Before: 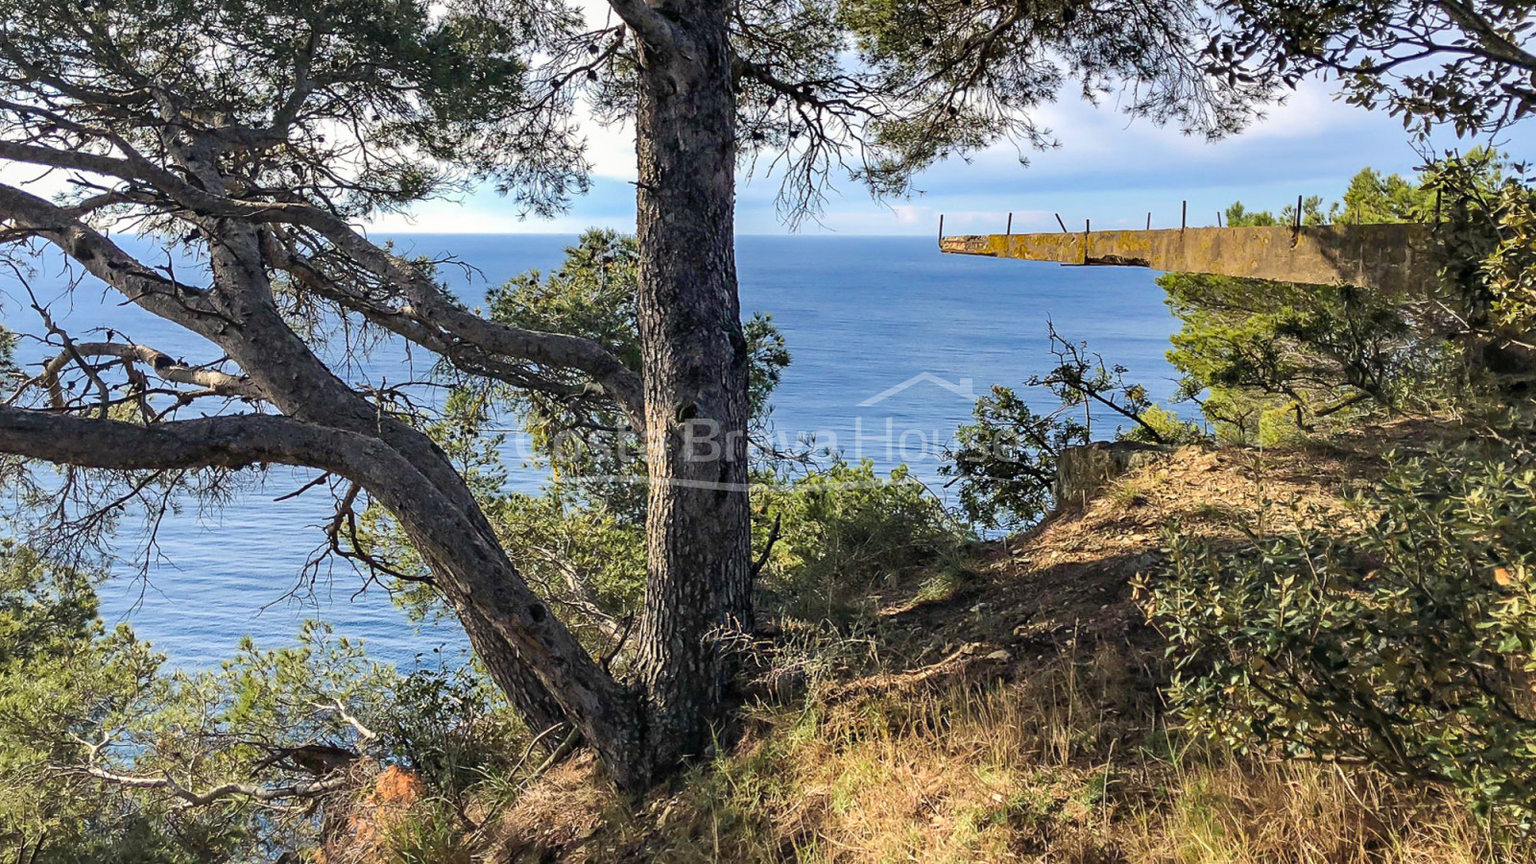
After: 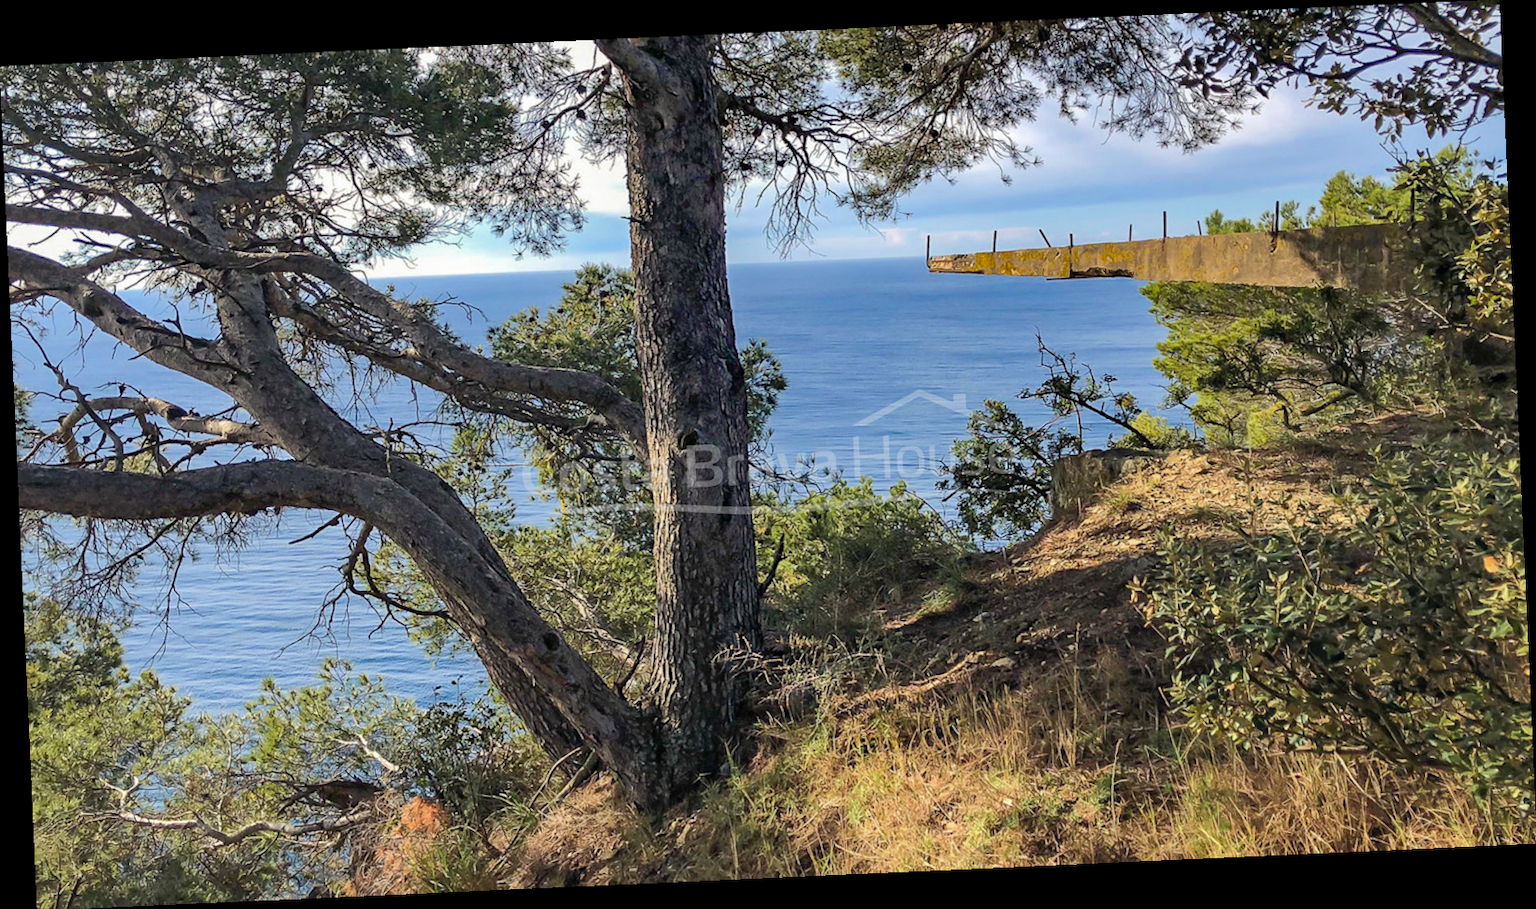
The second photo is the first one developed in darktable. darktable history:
shadows and highlights: shadows 30
rotate and perspective: rotation -2.56°, automatic cropping off
